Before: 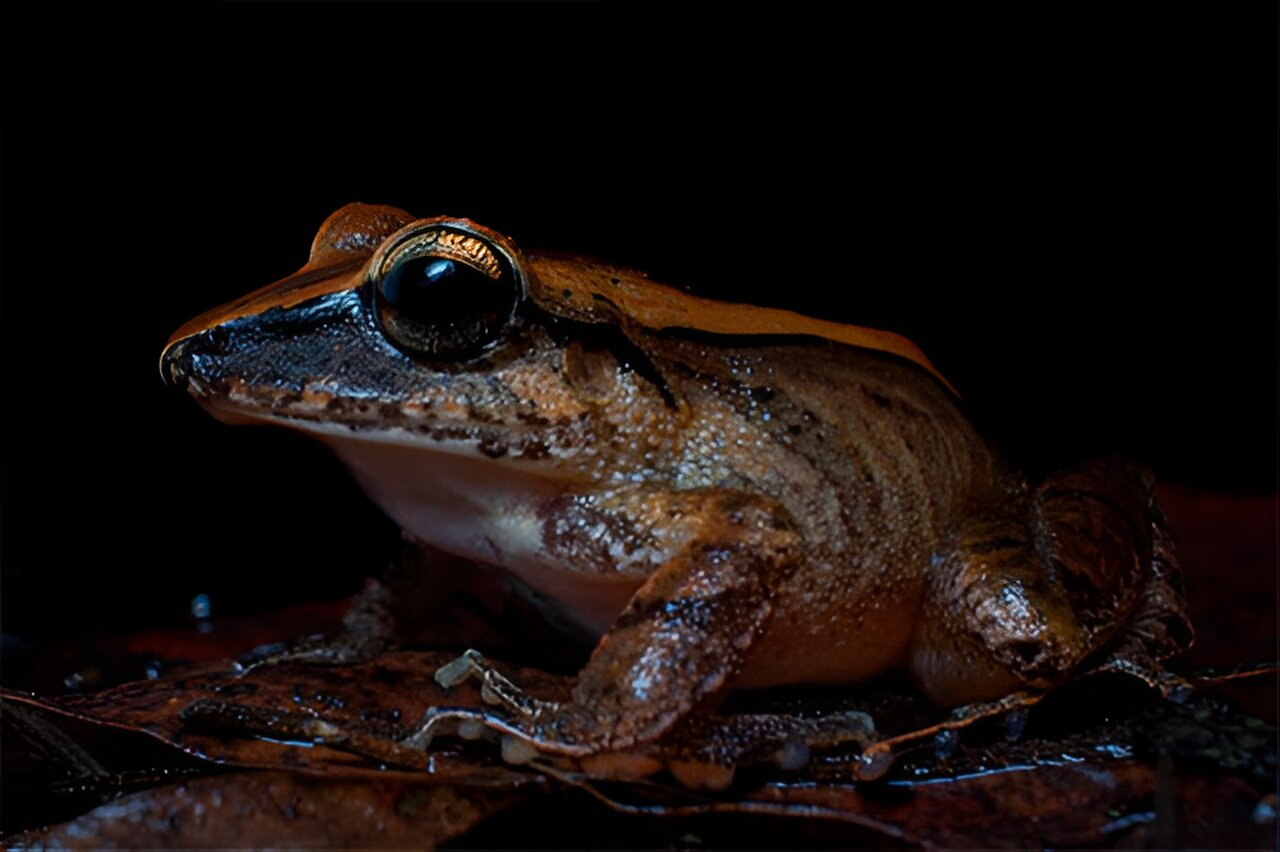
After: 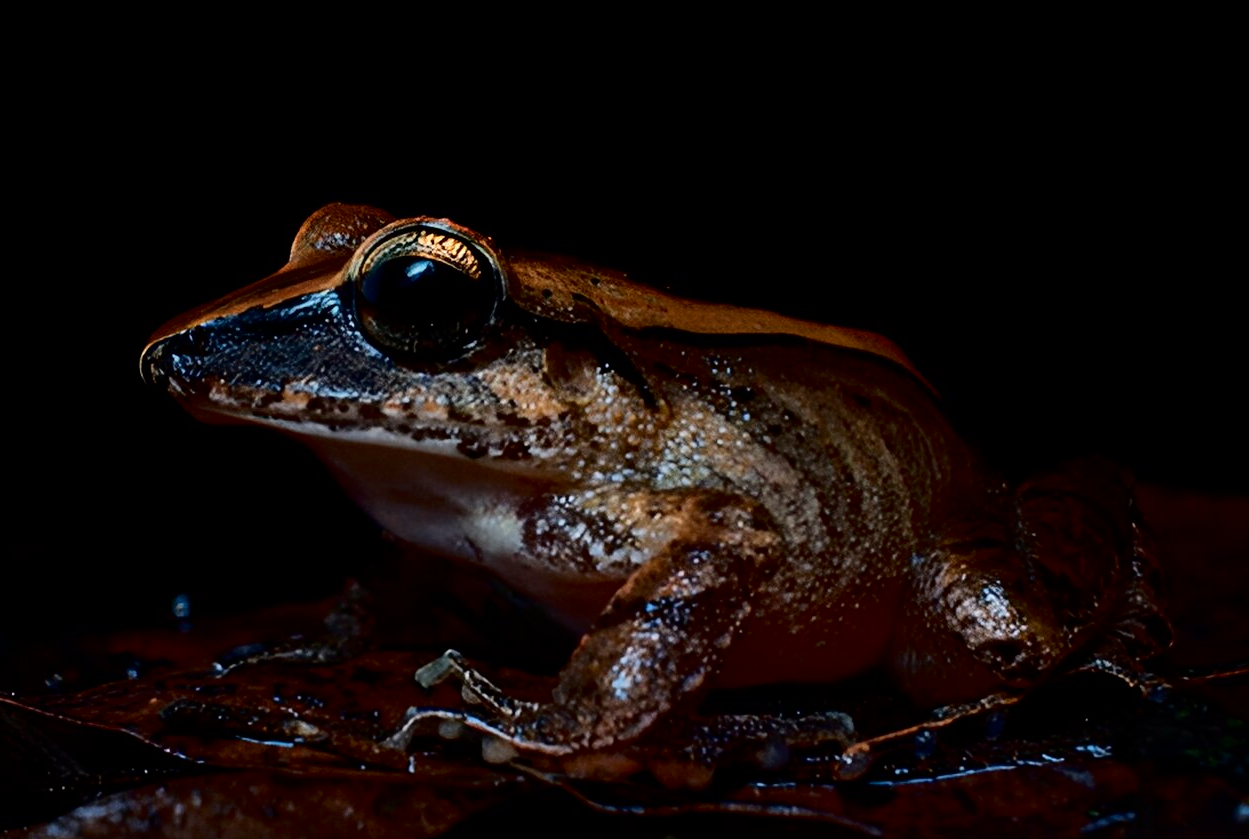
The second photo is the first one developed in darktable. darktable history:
color zones: curves: ch0 [(0.25, 0.5) (0.347, 0.092) (0.75, 0.5)]; ch1 [(0.25, 0.5) (0.33, 0.51) (0.75, 0.5)]
crop and rotate: left 1.638%, right 0.711%, bottom 1.469%
tone curve: curves: ch0 [(0, 0) (0.003, 0) (0.011, 0.002) (0.025, 0.004) (0.044, 0.007) (0.069, 0.015) (0.1, 0.025) (0.136, 0.04) (0.177, 0.09) (0.224, 0.152) (0.277, 0.239) (0.335, 0.335) (0.399, 0.43) (0.468, 0.524) (0.543, 0.621) (0.623, 0.712) (0.709, 0.792) (0.801, 0.871) (0.898, 0.951) (1, 1)], color space Lab, independent channels, preserve colors none
